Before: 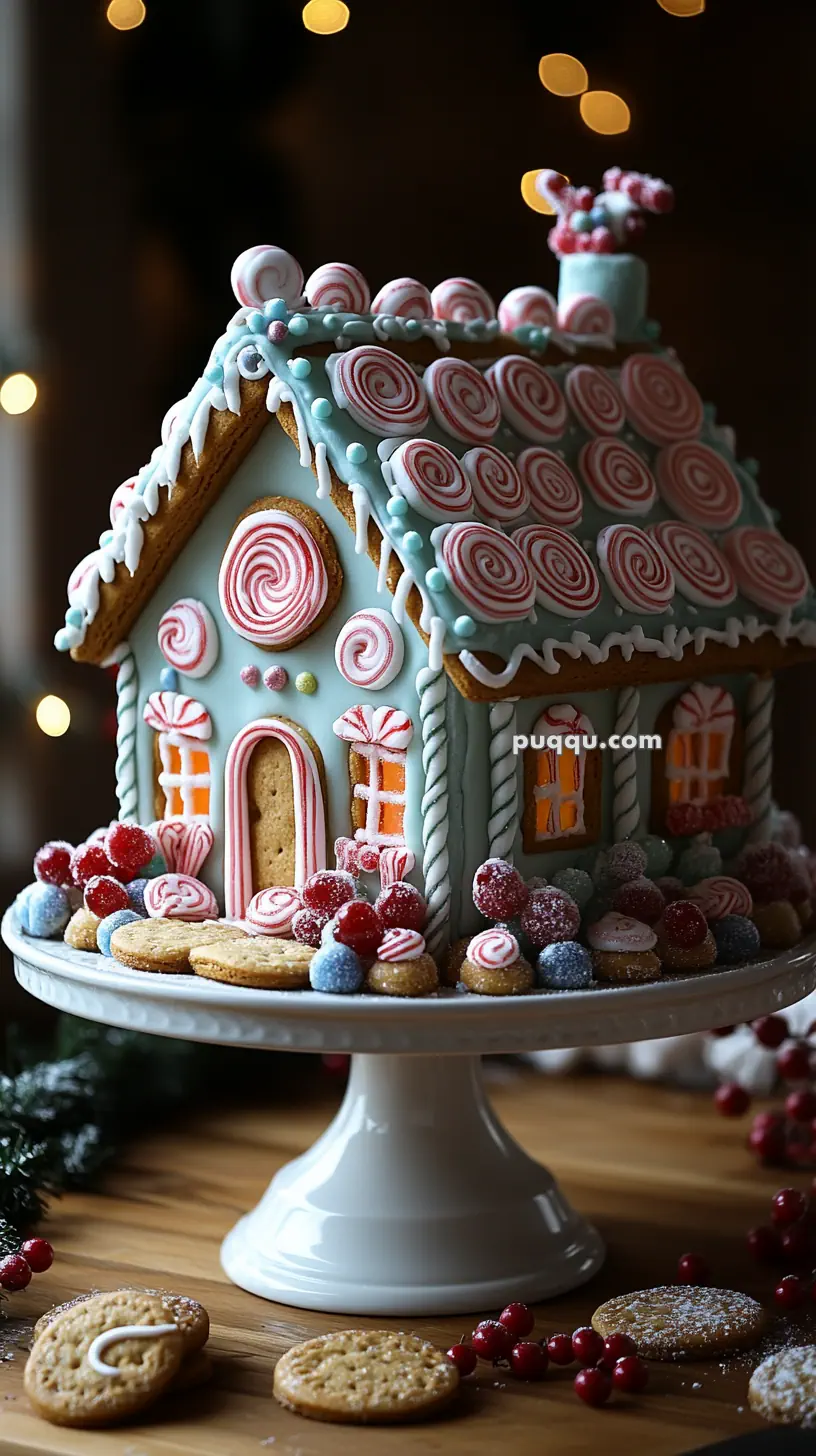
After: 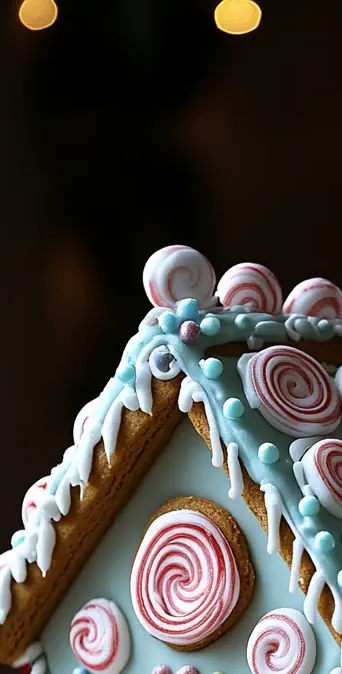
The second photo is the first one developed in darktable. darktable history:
crop and rotate: left 10.817%, top 0.062%, right 47.194%, bottom 53.626%
white balance: emerald 1
